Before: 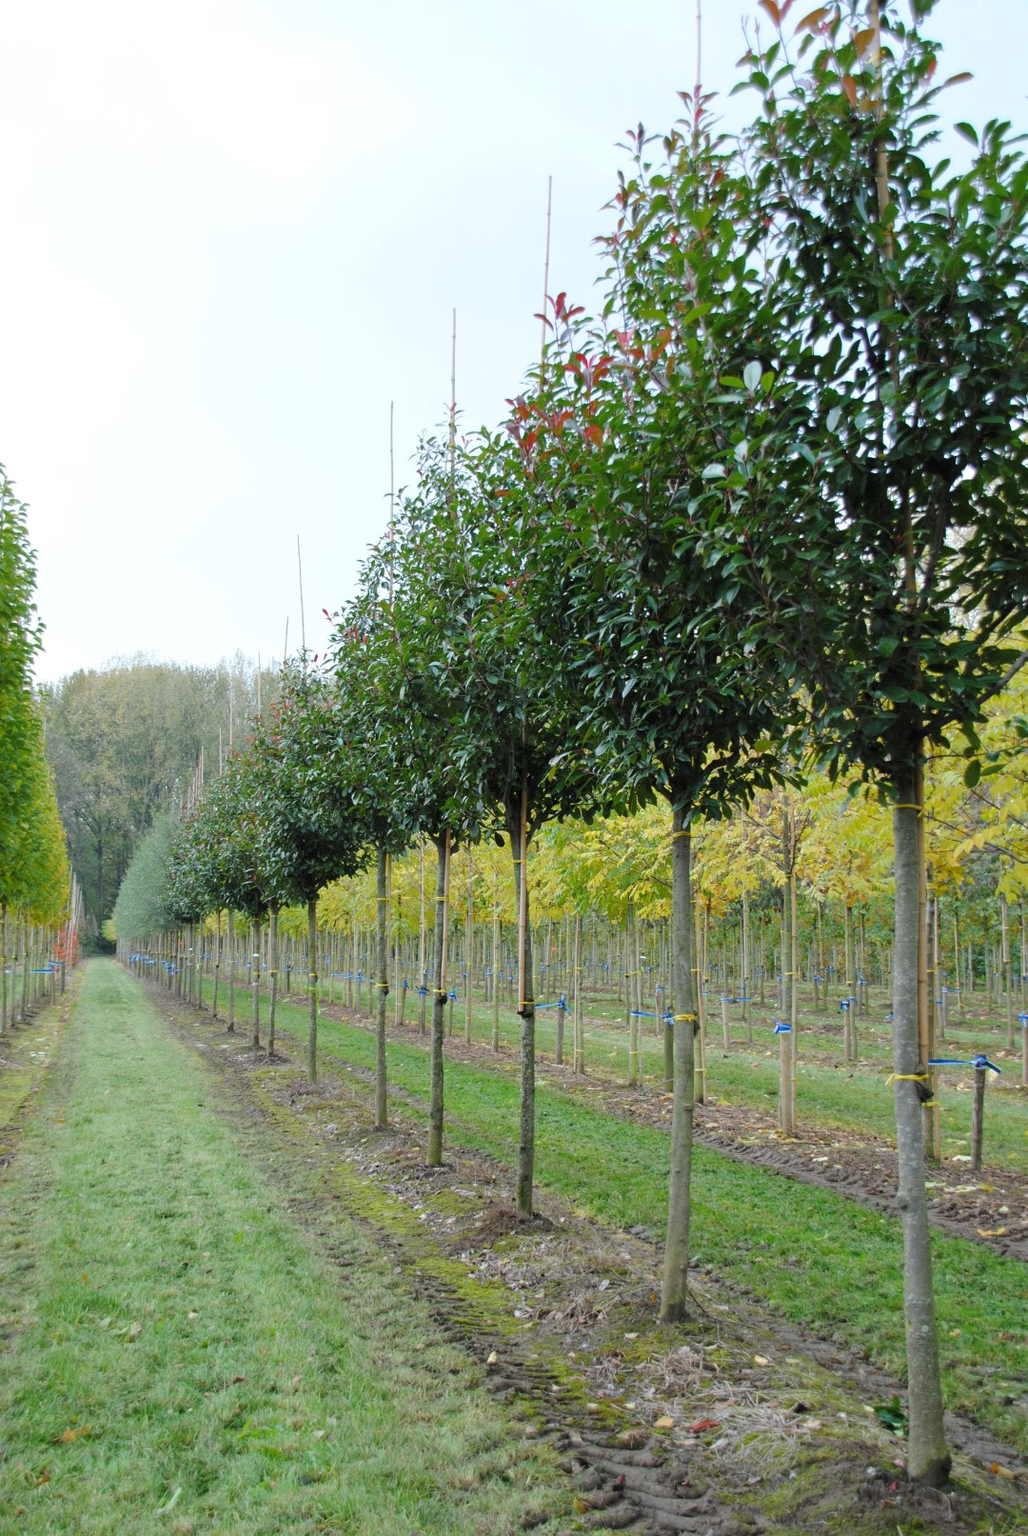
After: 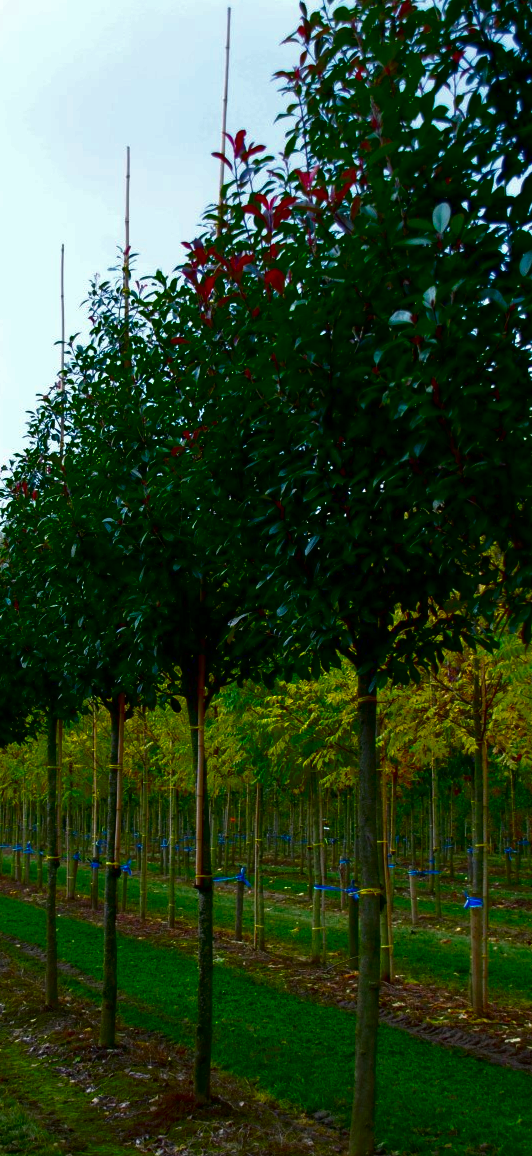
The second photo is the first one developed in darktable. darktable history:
contrast brightness saturation: brightness -0.987, saturation 0.98
crop: left 32.336%, top 10.974%, right 18.363%, bottom 17.342%
